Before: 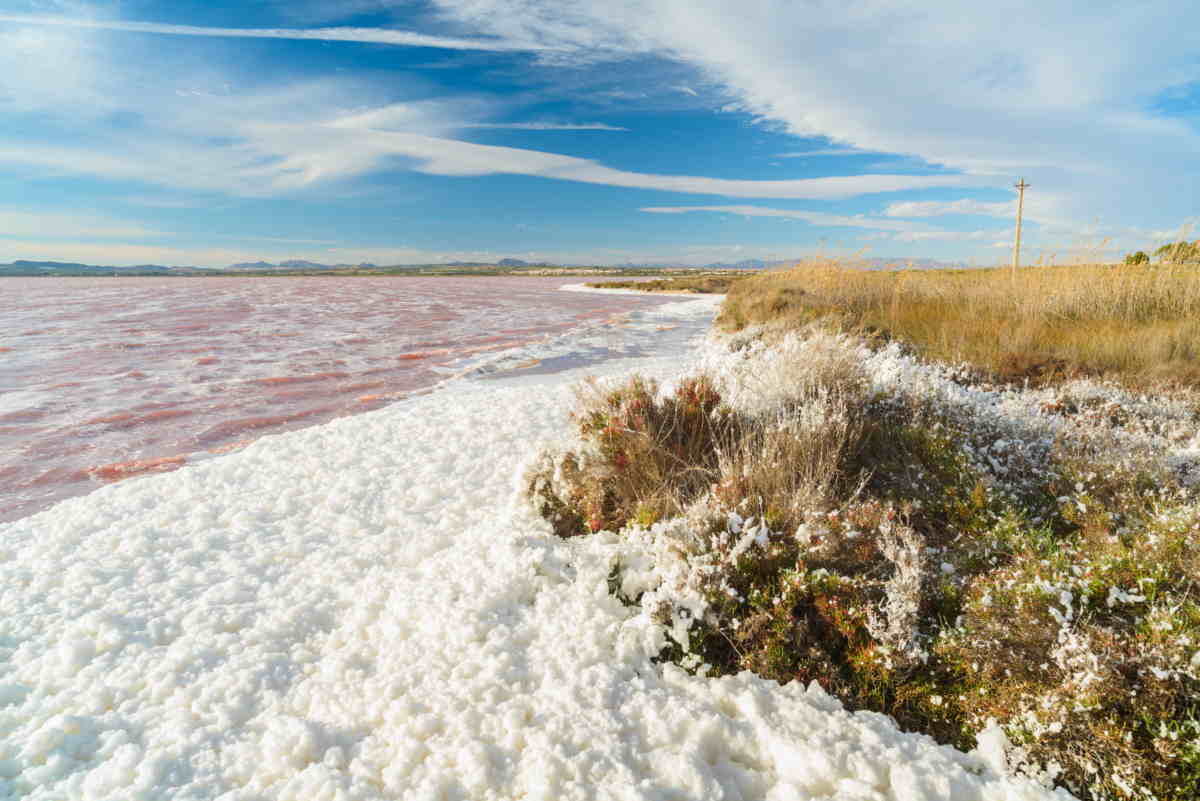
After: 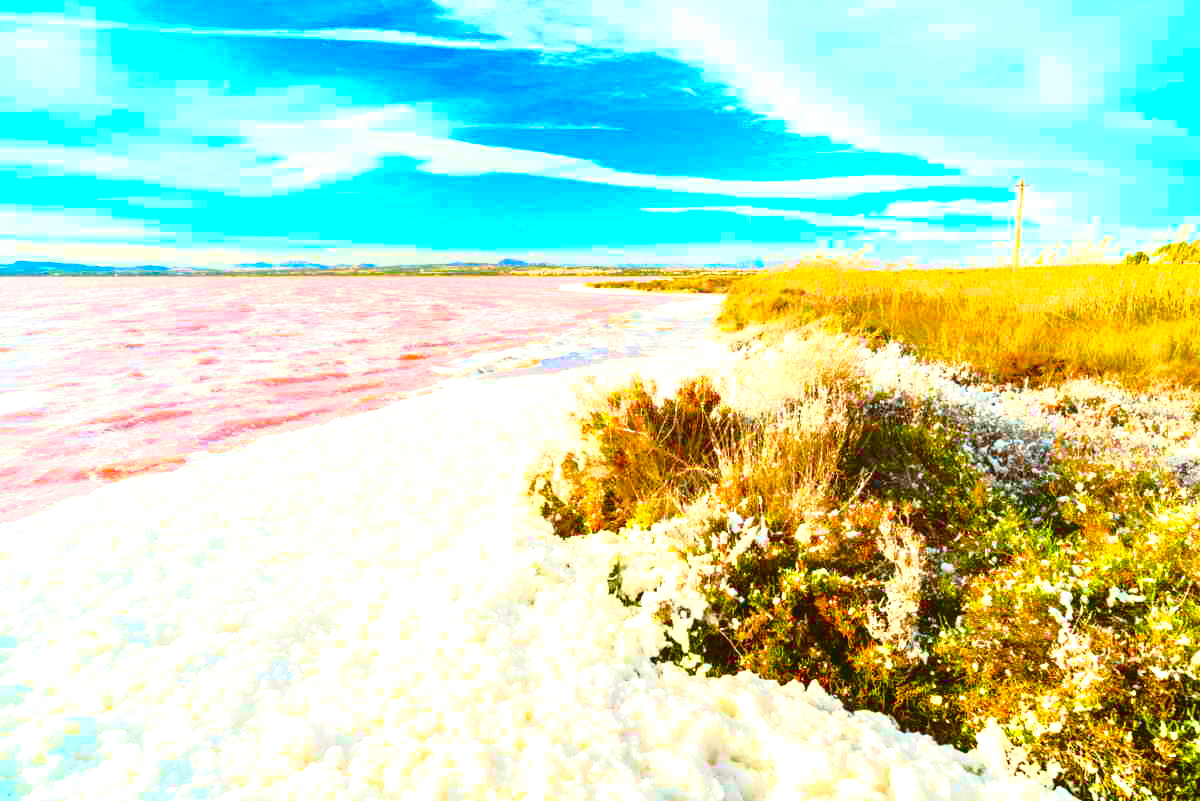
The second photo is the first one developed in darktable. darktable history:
tone curve: curves: ch0 [(0, 0.039) (0.194, 0.159) (0.469, 0.544) (0.693, 0.77) (0.751, 0.871) (1, 1)]; ch1 [(0, 0) (0.508, 0.506) (0.547, 0.563) (0.592, 0.631) (0.715, 0.706) (1, 1)]; ch2 [(0, 0) (0.243, 0.175) (0.362, 0.301) (0.492, 0.515) (0.544, 0.557) (0.595, 0.612) (0.631, 0.641) (1, 1)], color space Lab, independent channels, preserve colors none
color balance rgb: linear chroma grading › global chroma 25%, perceptual saturation grading › global saturation 40%, perceptual saturation grading › highlights -50%, perceptual saturation grading › shadows 30%, perceptual brilliance grading › global brilliance 25%, global vibrance 60%
